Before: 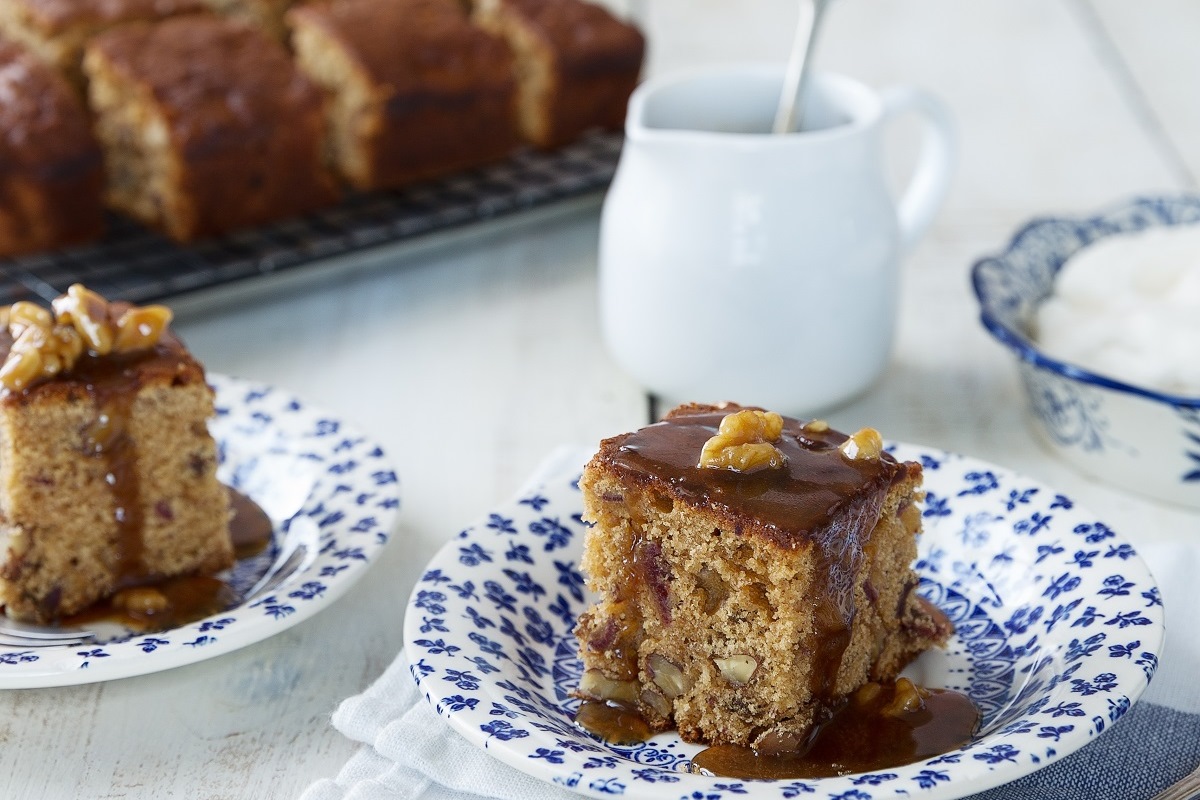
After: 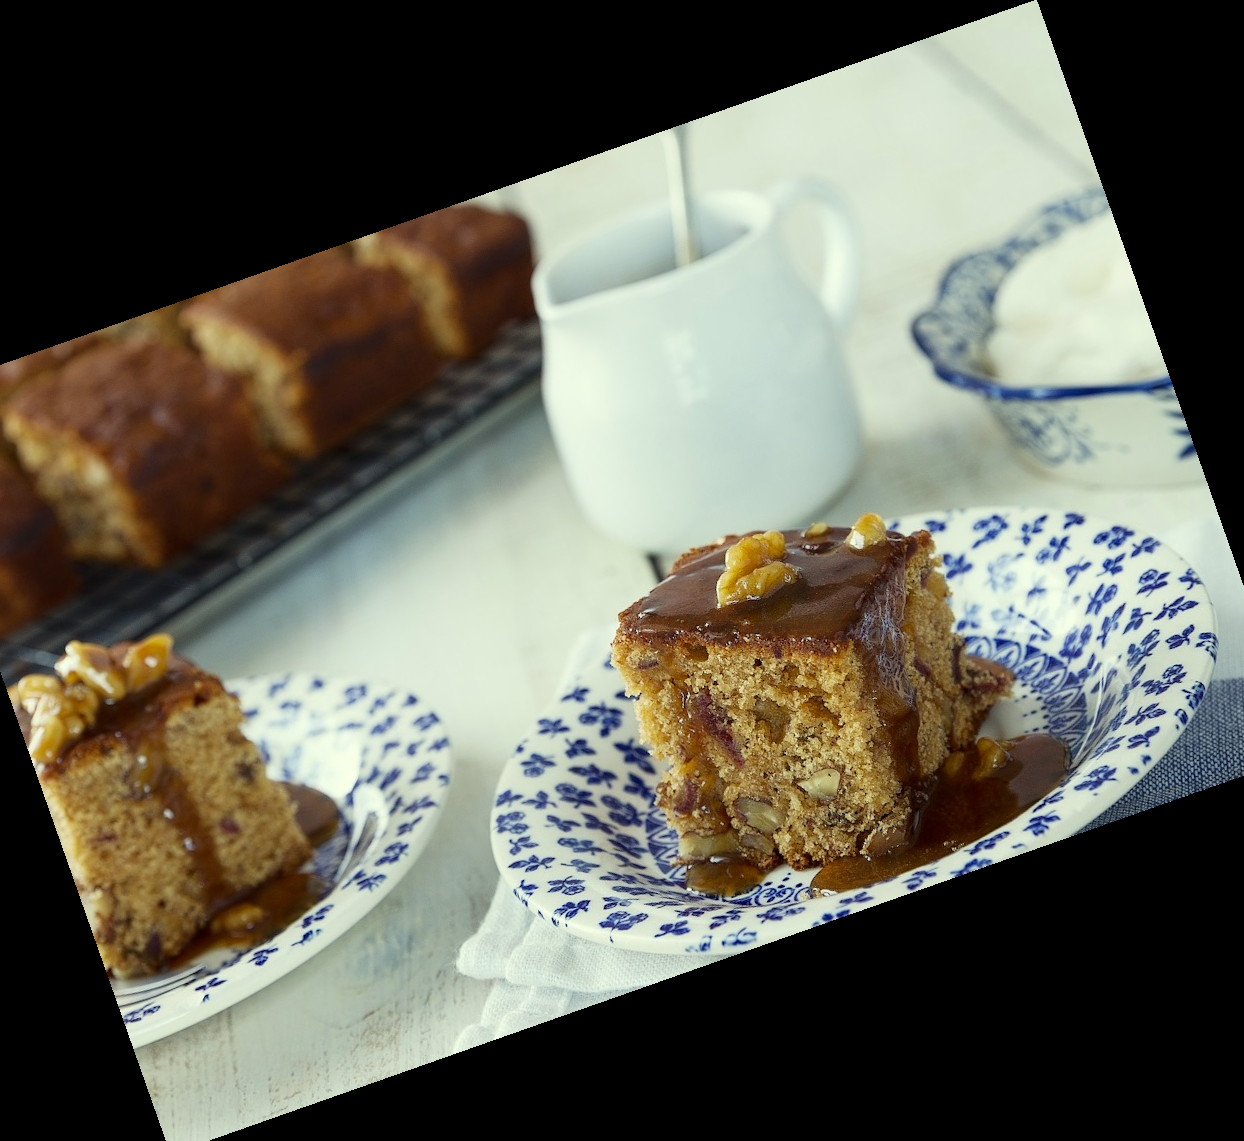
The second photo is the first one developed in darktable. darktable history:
color correction: highlights a* -5.94, highlights b* 11.19
crop and rotate: angle 19.43°, left 6.812%, right 4.125%, bottom 1.087%
